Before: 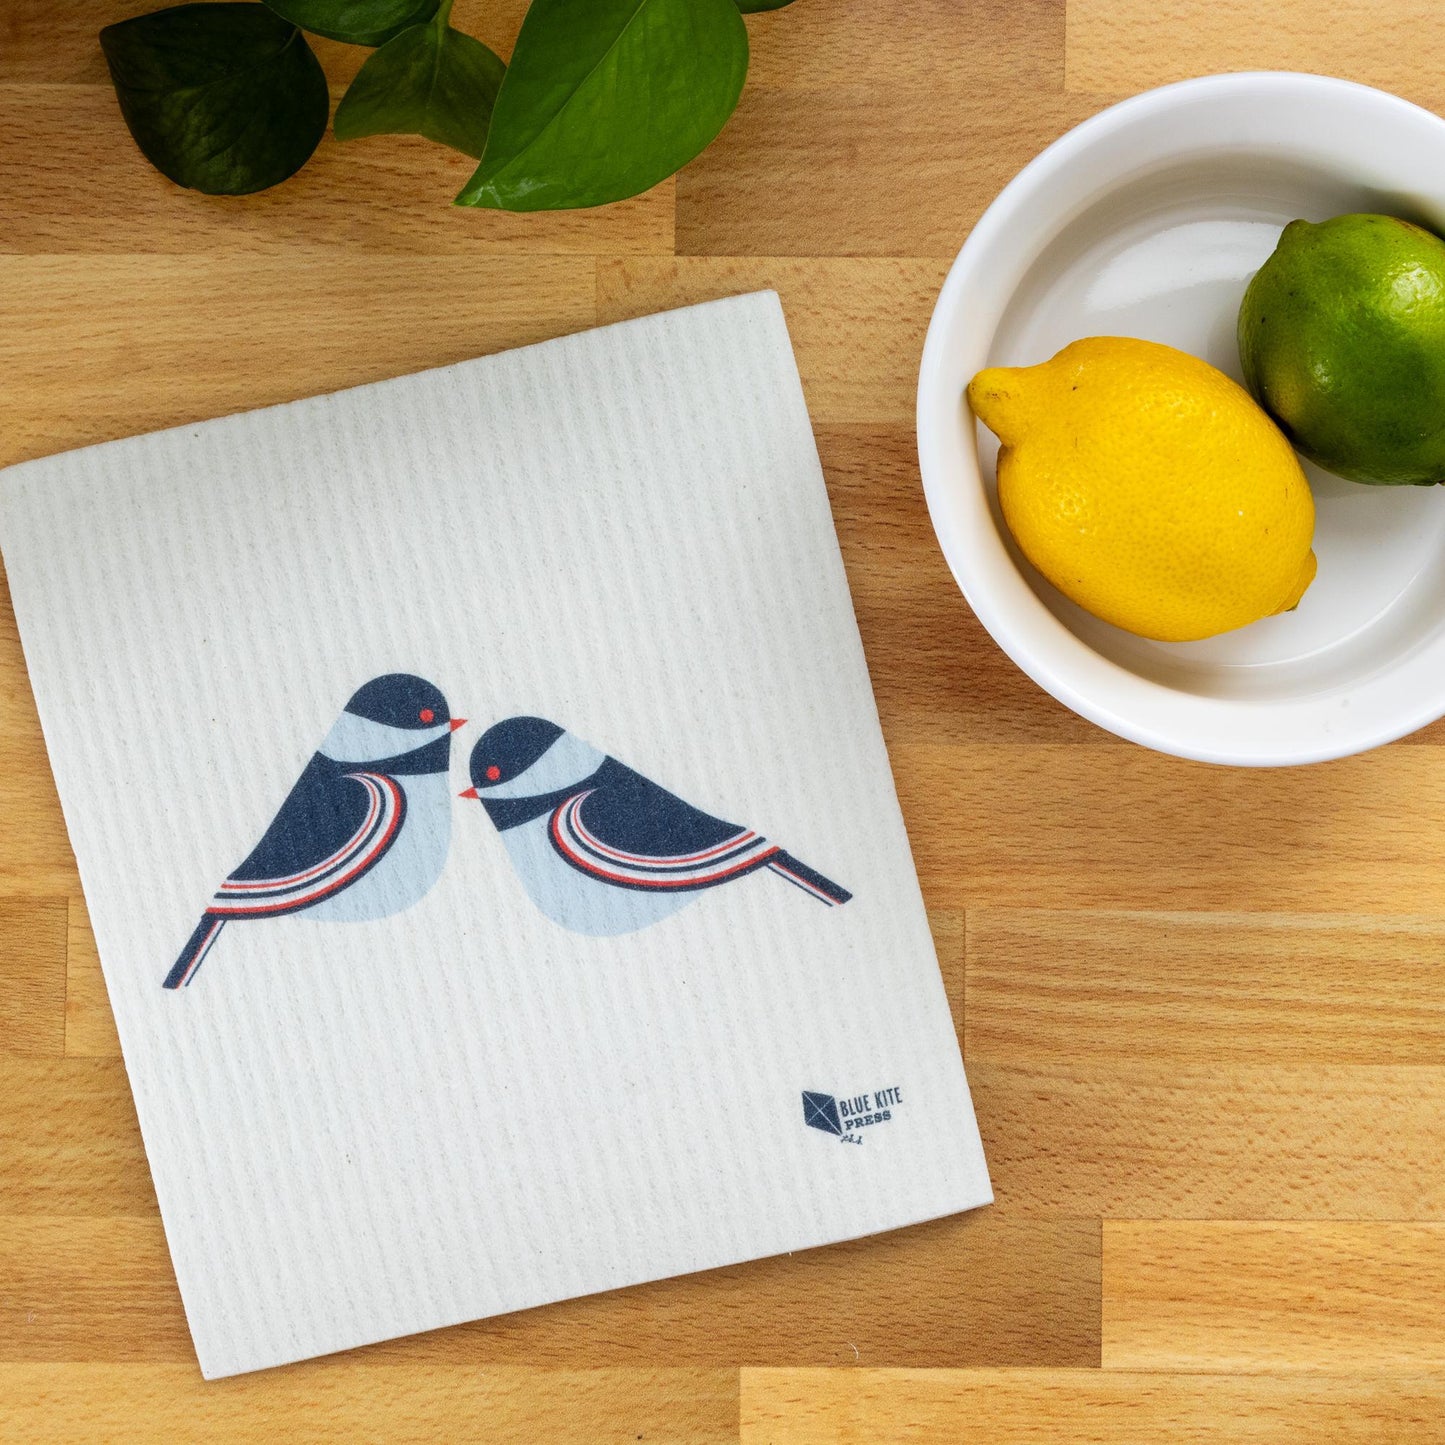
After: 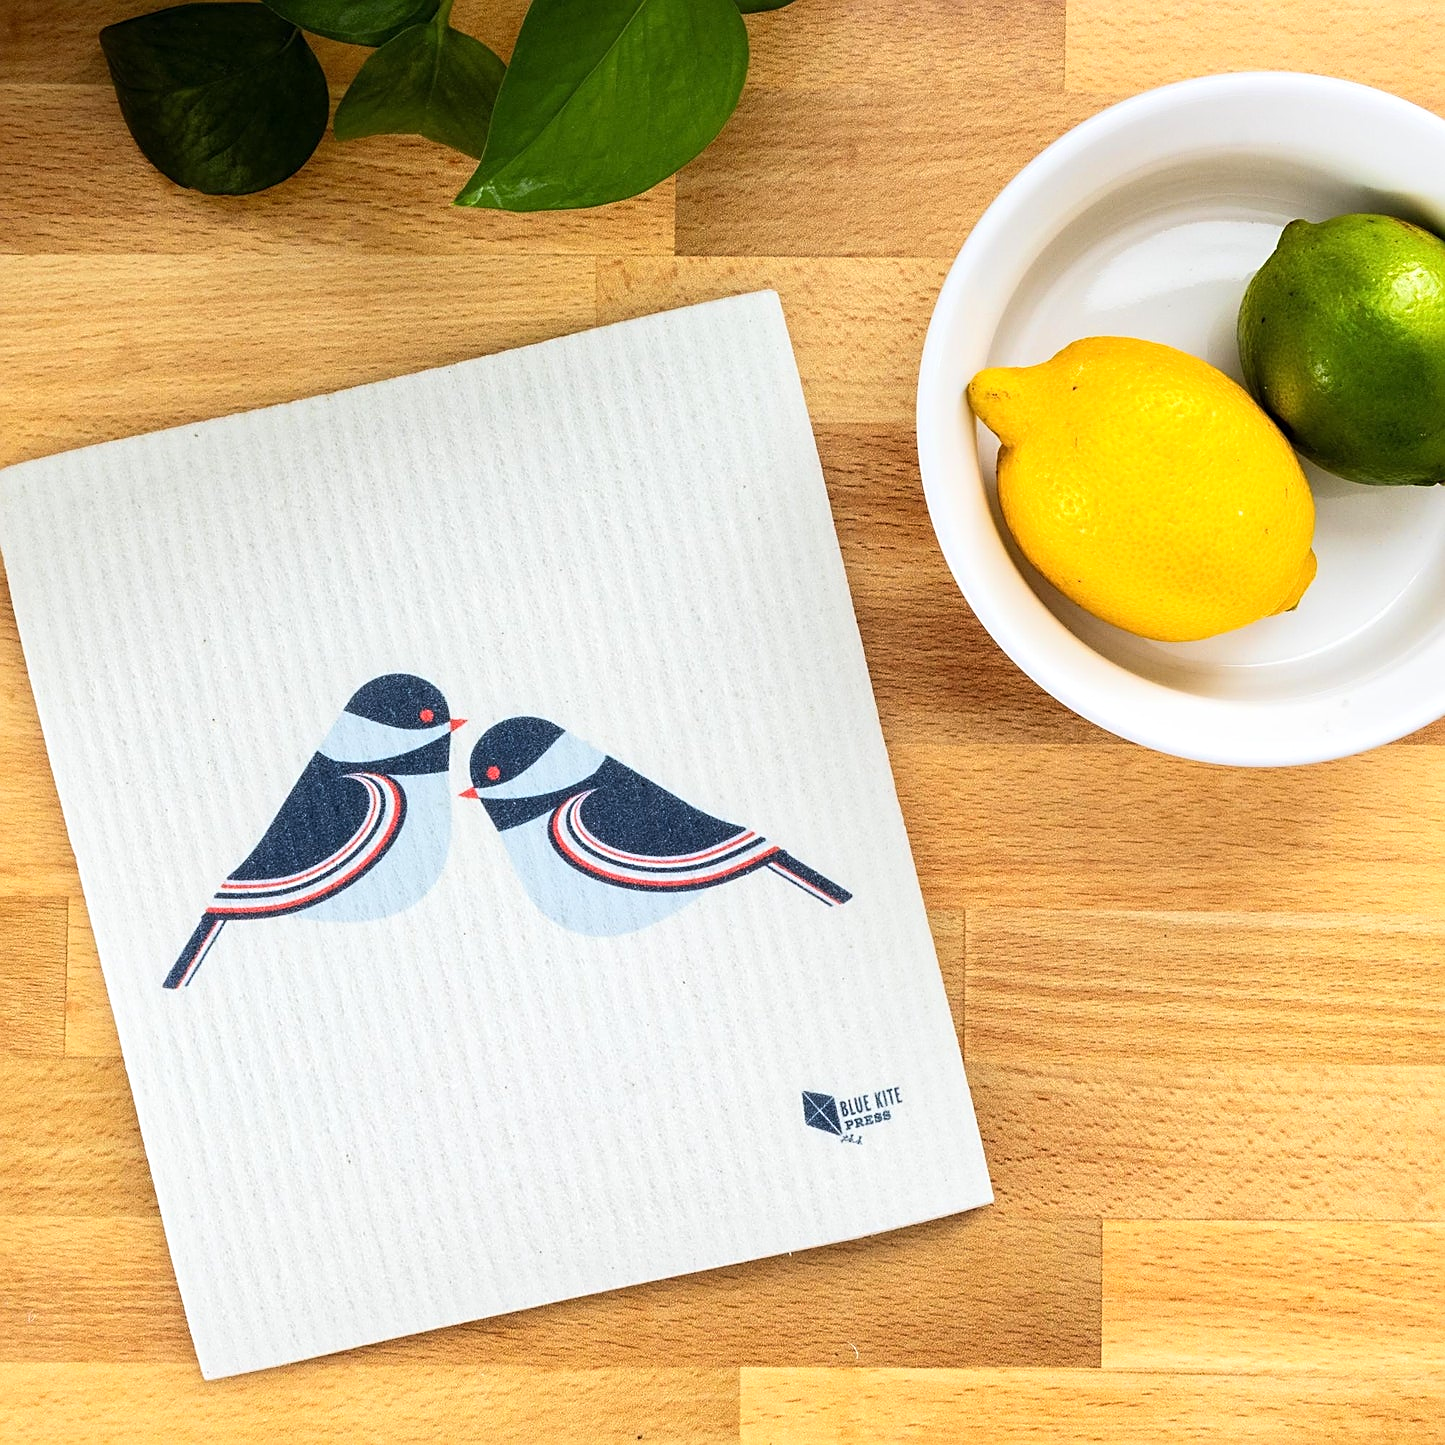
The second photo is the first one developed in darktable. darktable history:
tone equalizer: -8 EV 0.024 EV, -7 EV -0.035 EV, -6 EV 0.016 EV, -5 EV 0.047 EV, -4 EV 0.29 EV, -3 EV 0.669 EV, -2 EV 0.578 EV, -1 EV 0.17 EV, +0 EV 0.04 EV, edges refinement/feathering 500, mask exposure compensation -1.57 EV, preserve details guided filter
sharpen: on, module defaults
